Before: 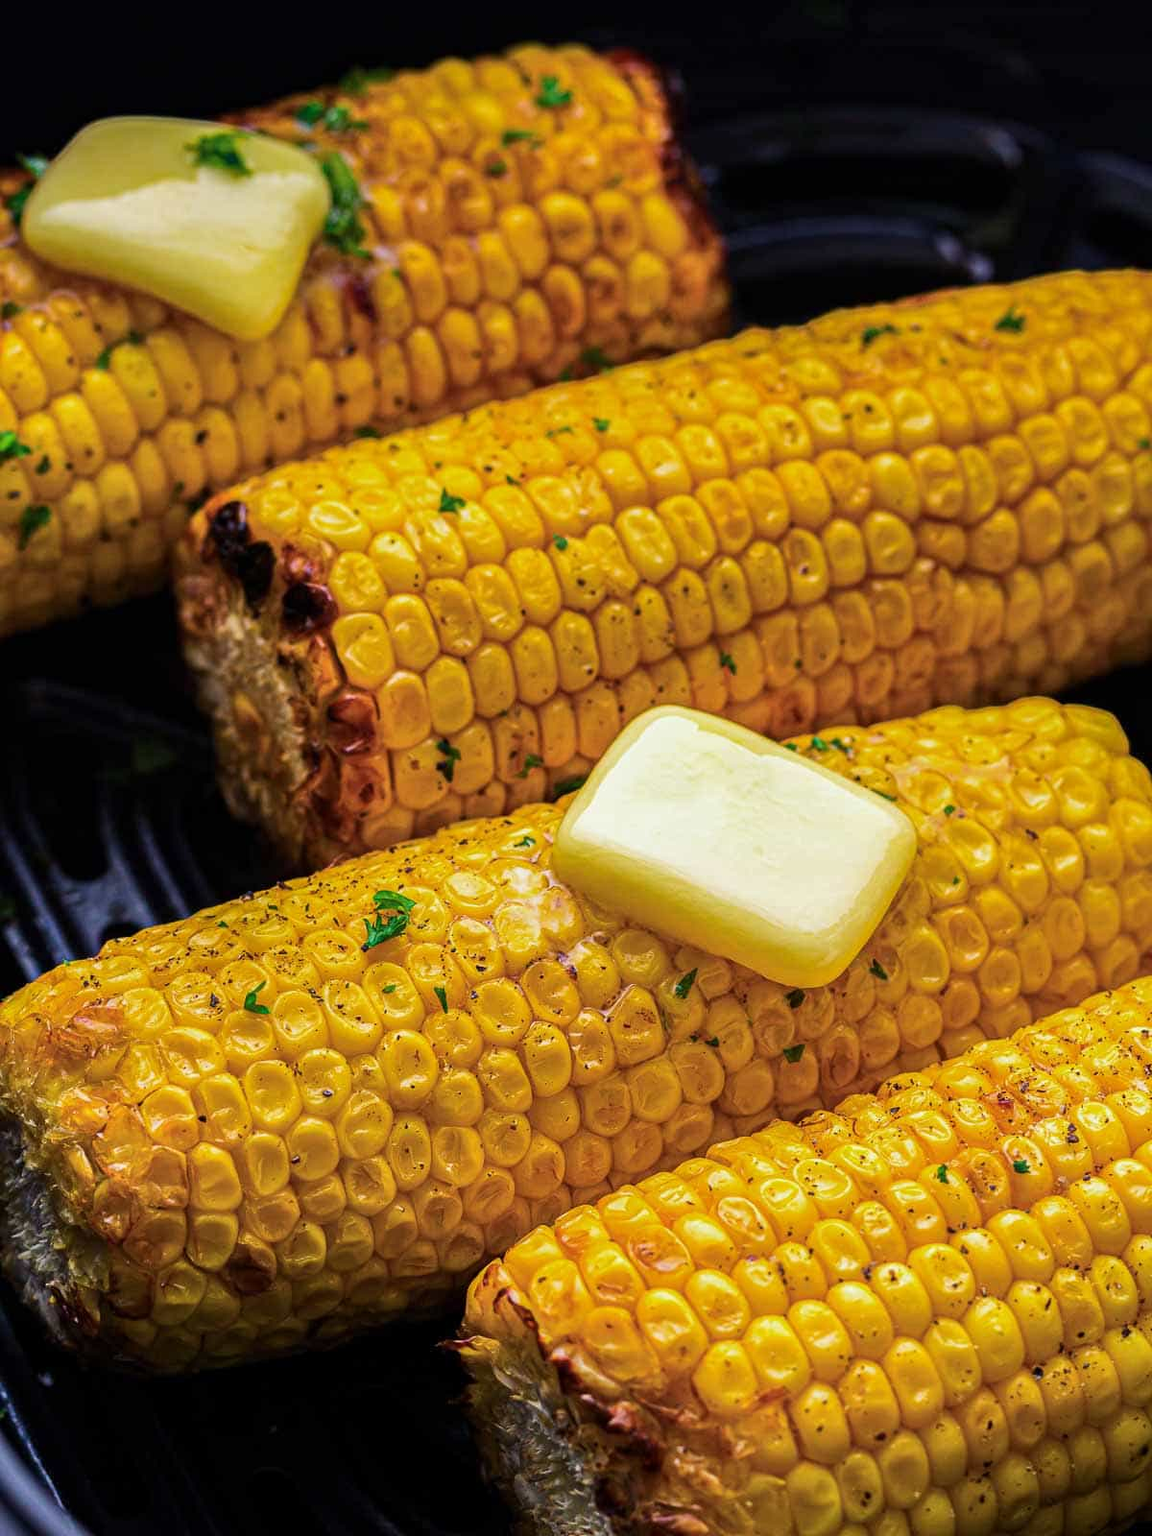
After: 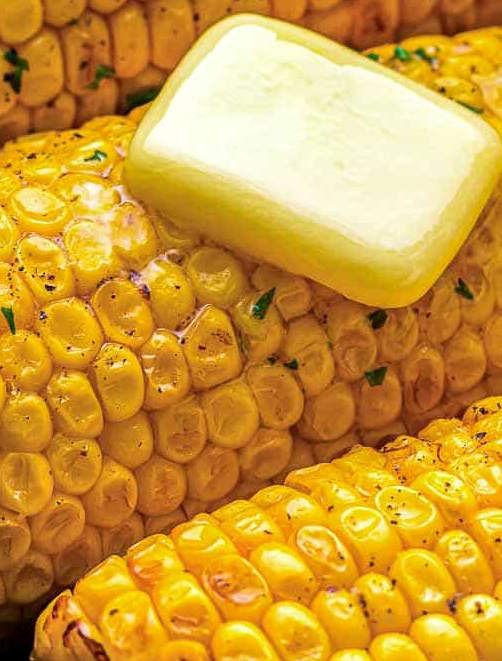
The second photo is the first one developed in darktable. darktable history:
exposure: black level correction 0.001, exposure 0.192 EV, compensate highlight preservation false
crop: left 37.609%, top 45.106%, right 20.526%, bottom 13.547%
color correction: highlights b* -0.036
